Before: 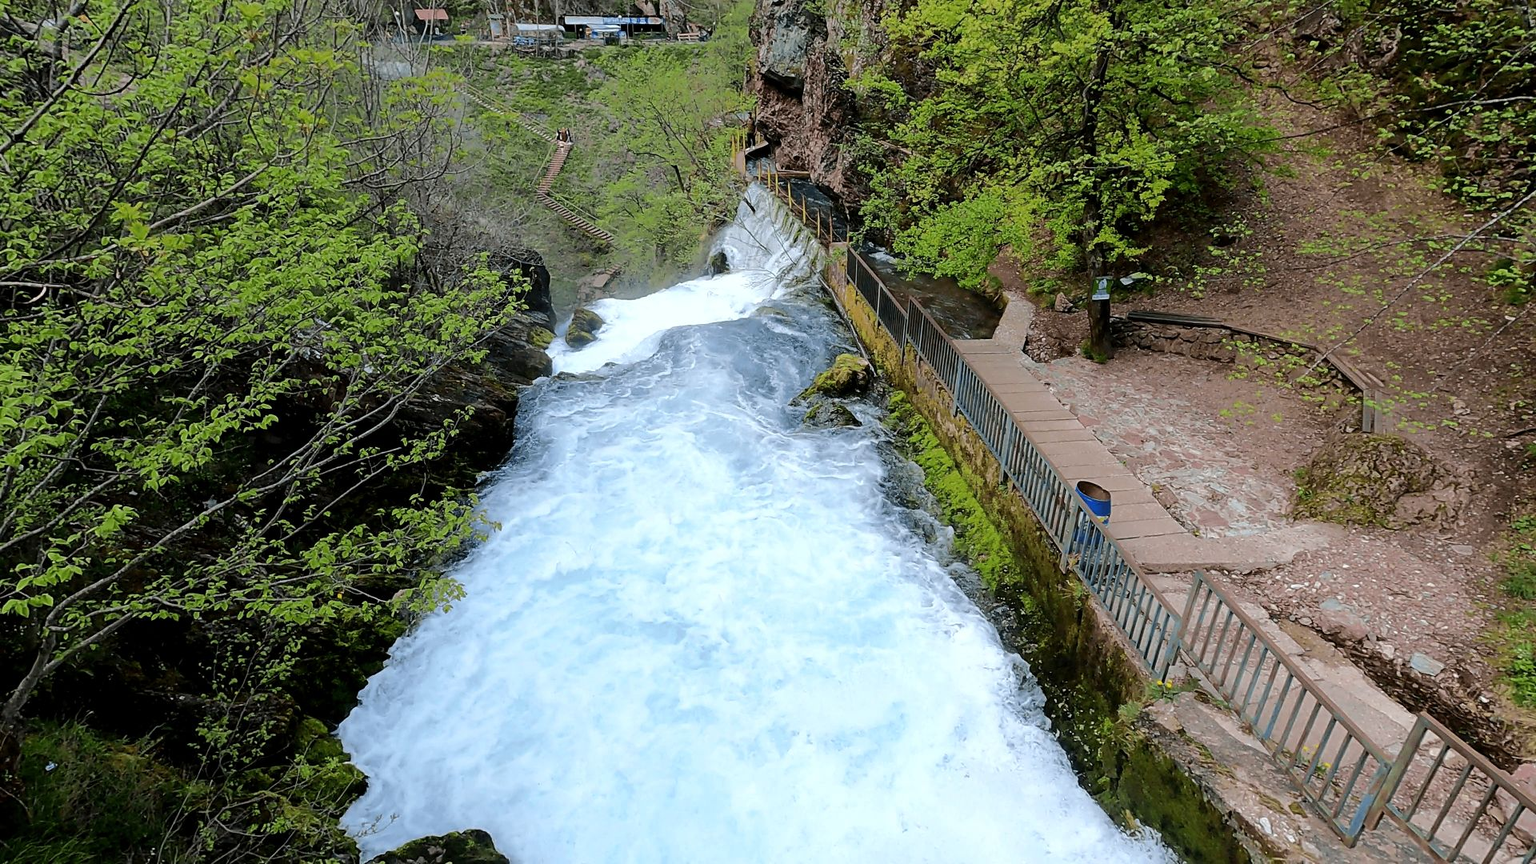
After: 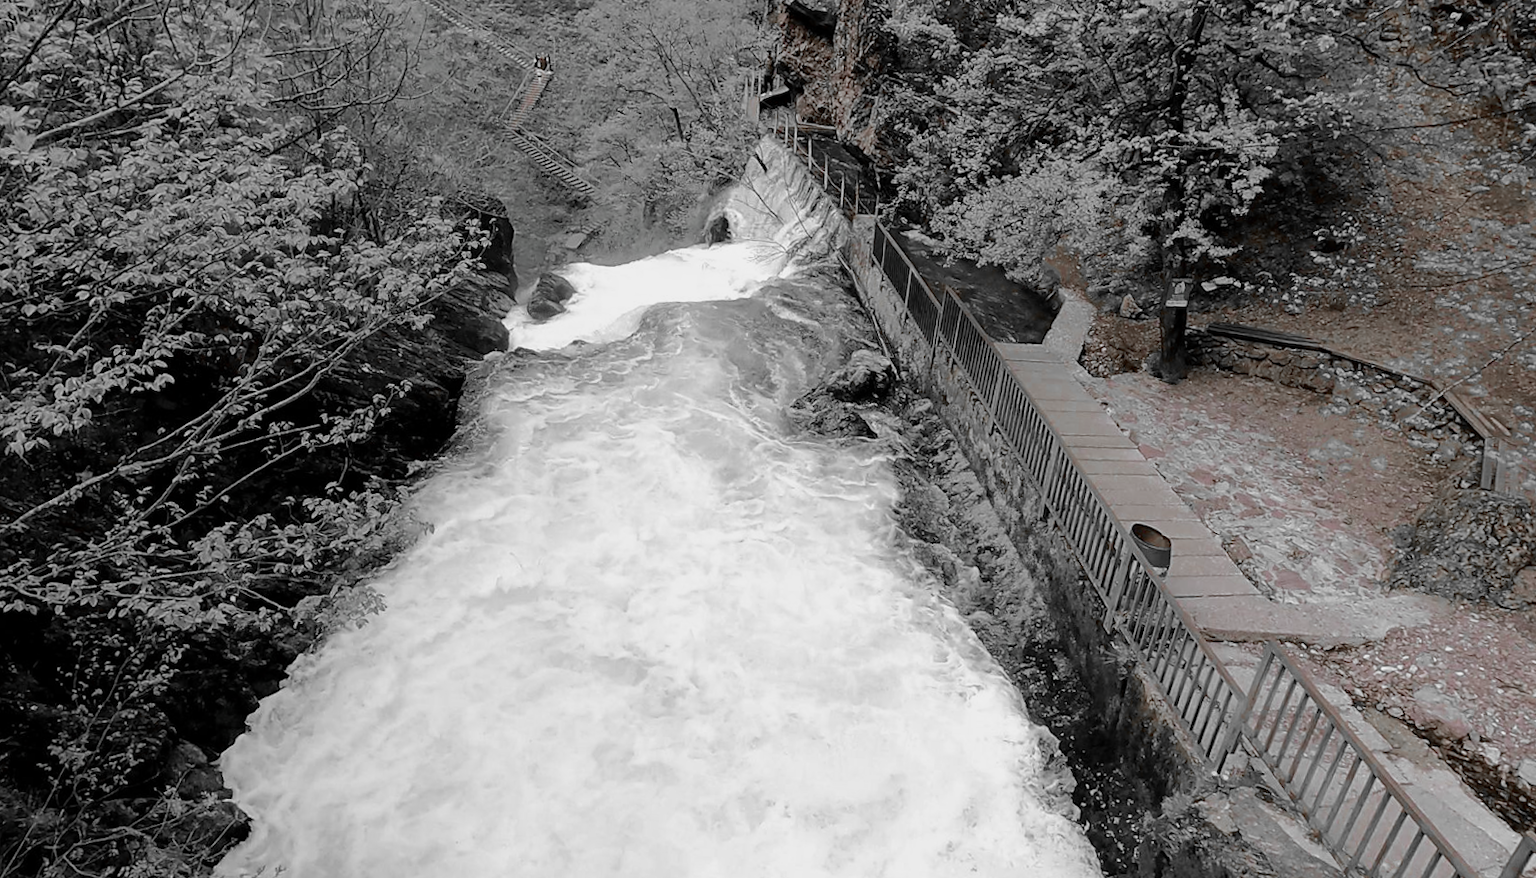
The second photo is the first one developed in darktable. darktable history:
rotate and perspective: rotation 0.8°, automatic cropping off
crop and rotate: angle -3.27°, left 5.211%, top 5.211%, right 4.607%, bottom 4.607%
exposure: exposure -0.157 EV, compensate highlight preservation false
white balance: red 0.925, blue 1.046
tone equalizer: on, module defaults
color zones: curves: ch0 [(0, 0.497) (0.096, 0.361) (0.221, 0.538) (0.429, 0.5) (0.571, 0.5) (0.714, 0.5) (0.857, 0.5) (1, 0.497)]; ch1 [(0, 0.5) (0.143, 0.5) (0.257, -0.002) (0.429, 0.04) (0.571, -0.001) (0.714, -0.015) (0.857, 0.024) (1, 0.5)]
